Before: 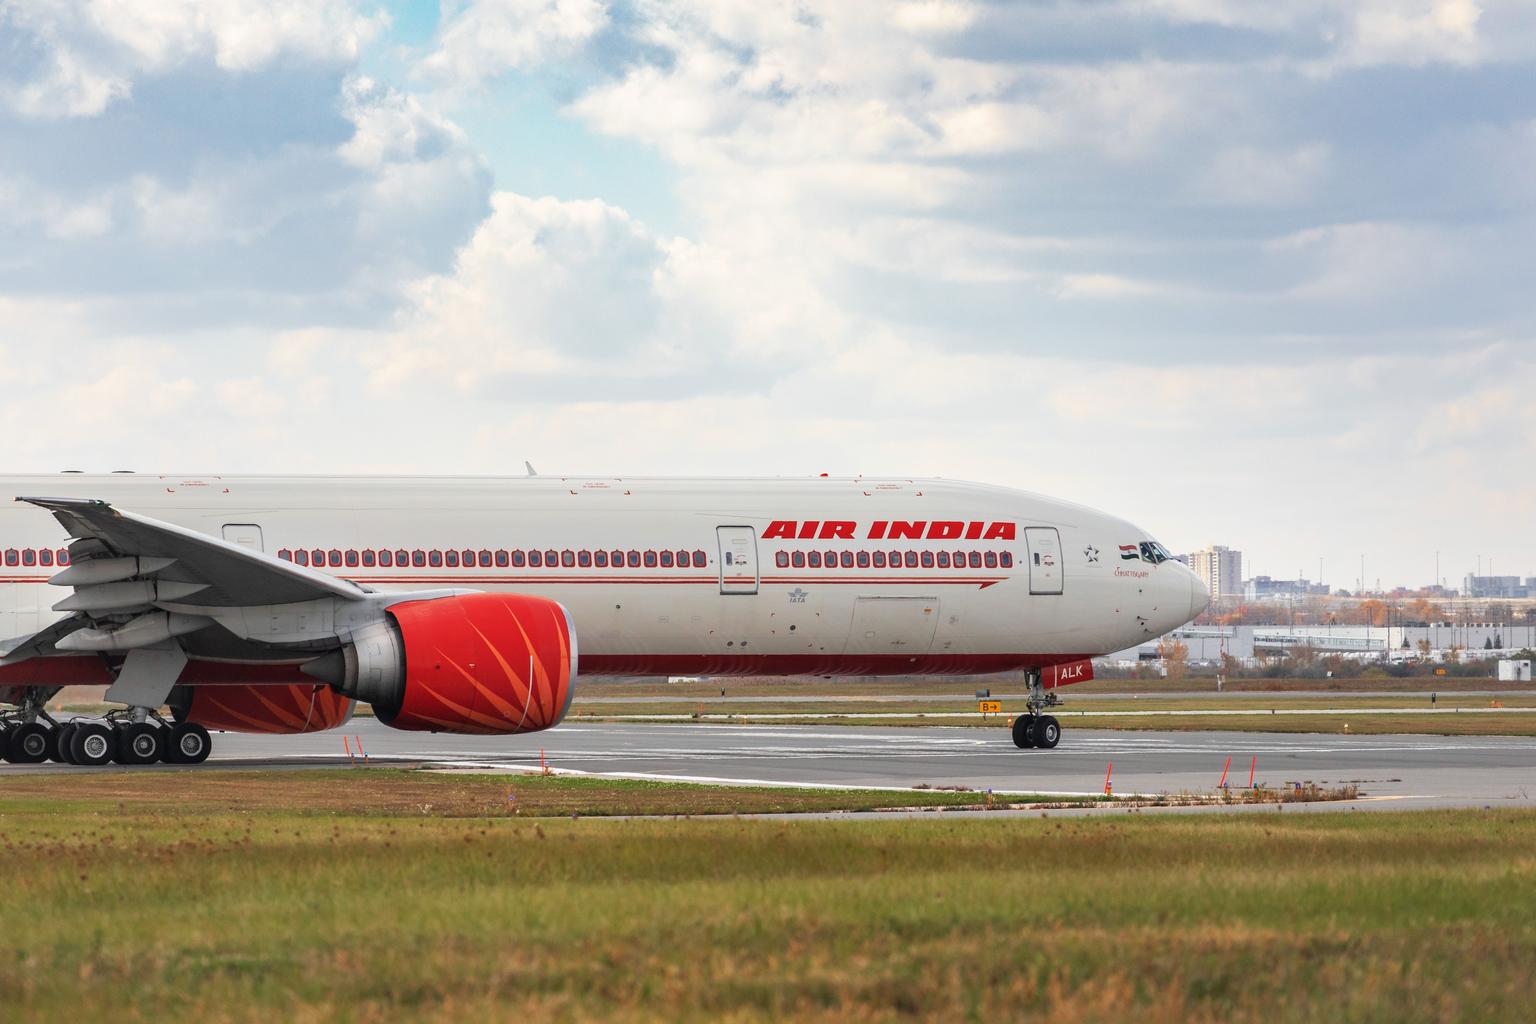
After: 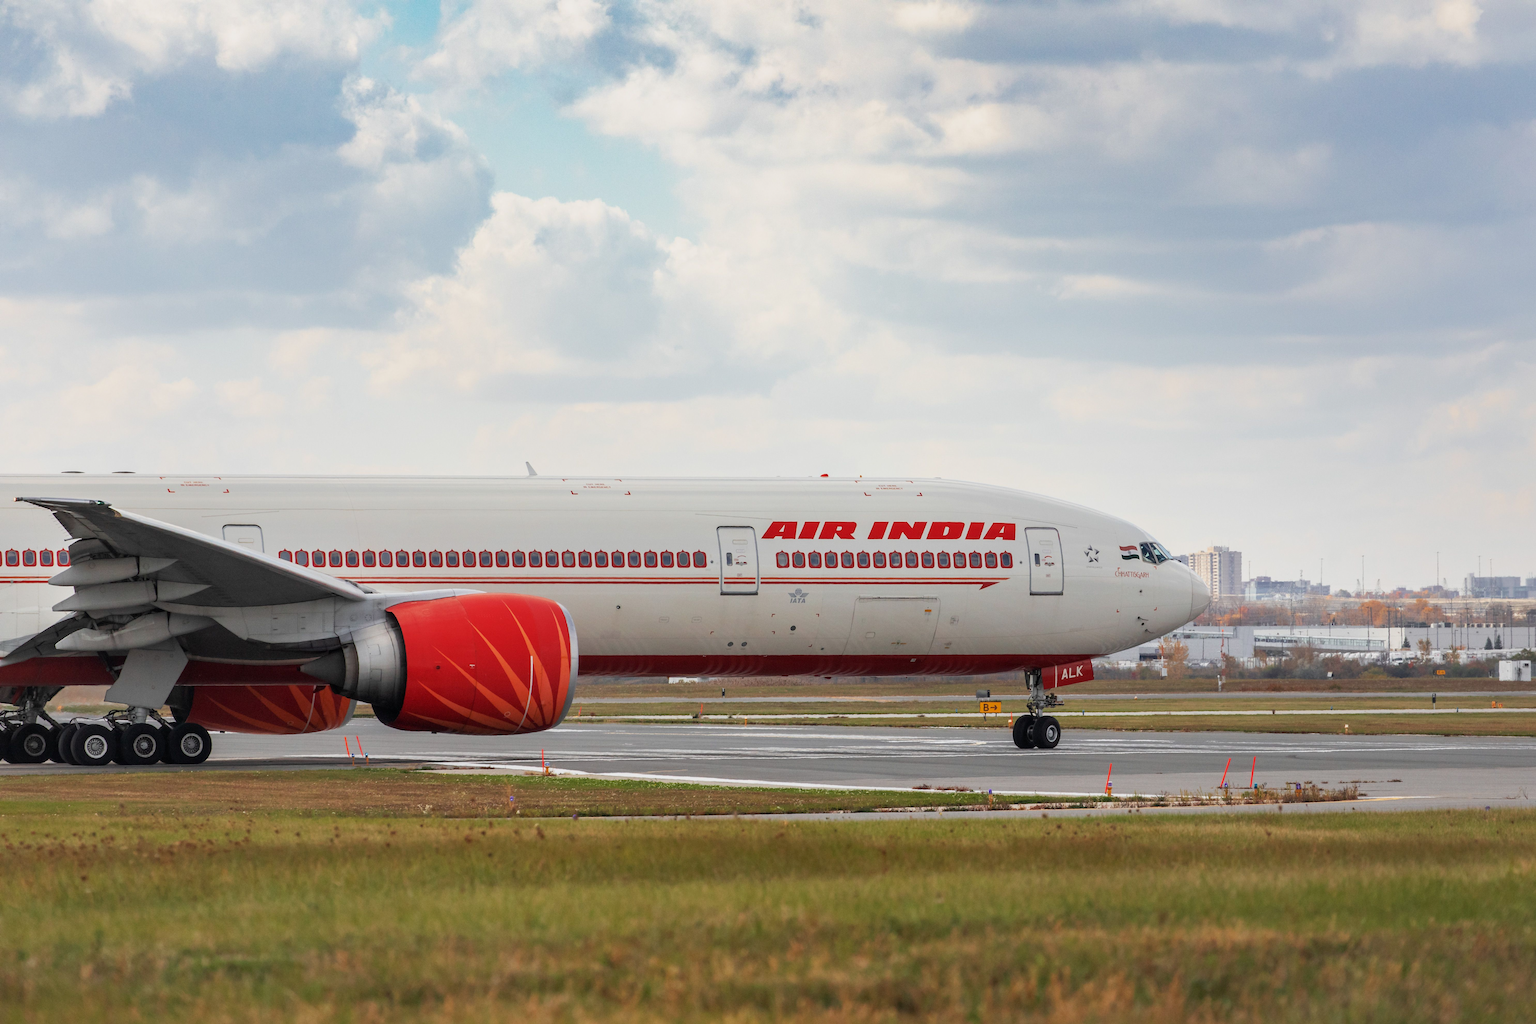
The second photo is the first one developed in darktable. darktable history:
exposure: black level correction 0.002, exposure -0.198 EV, compensate highlight preservation false
